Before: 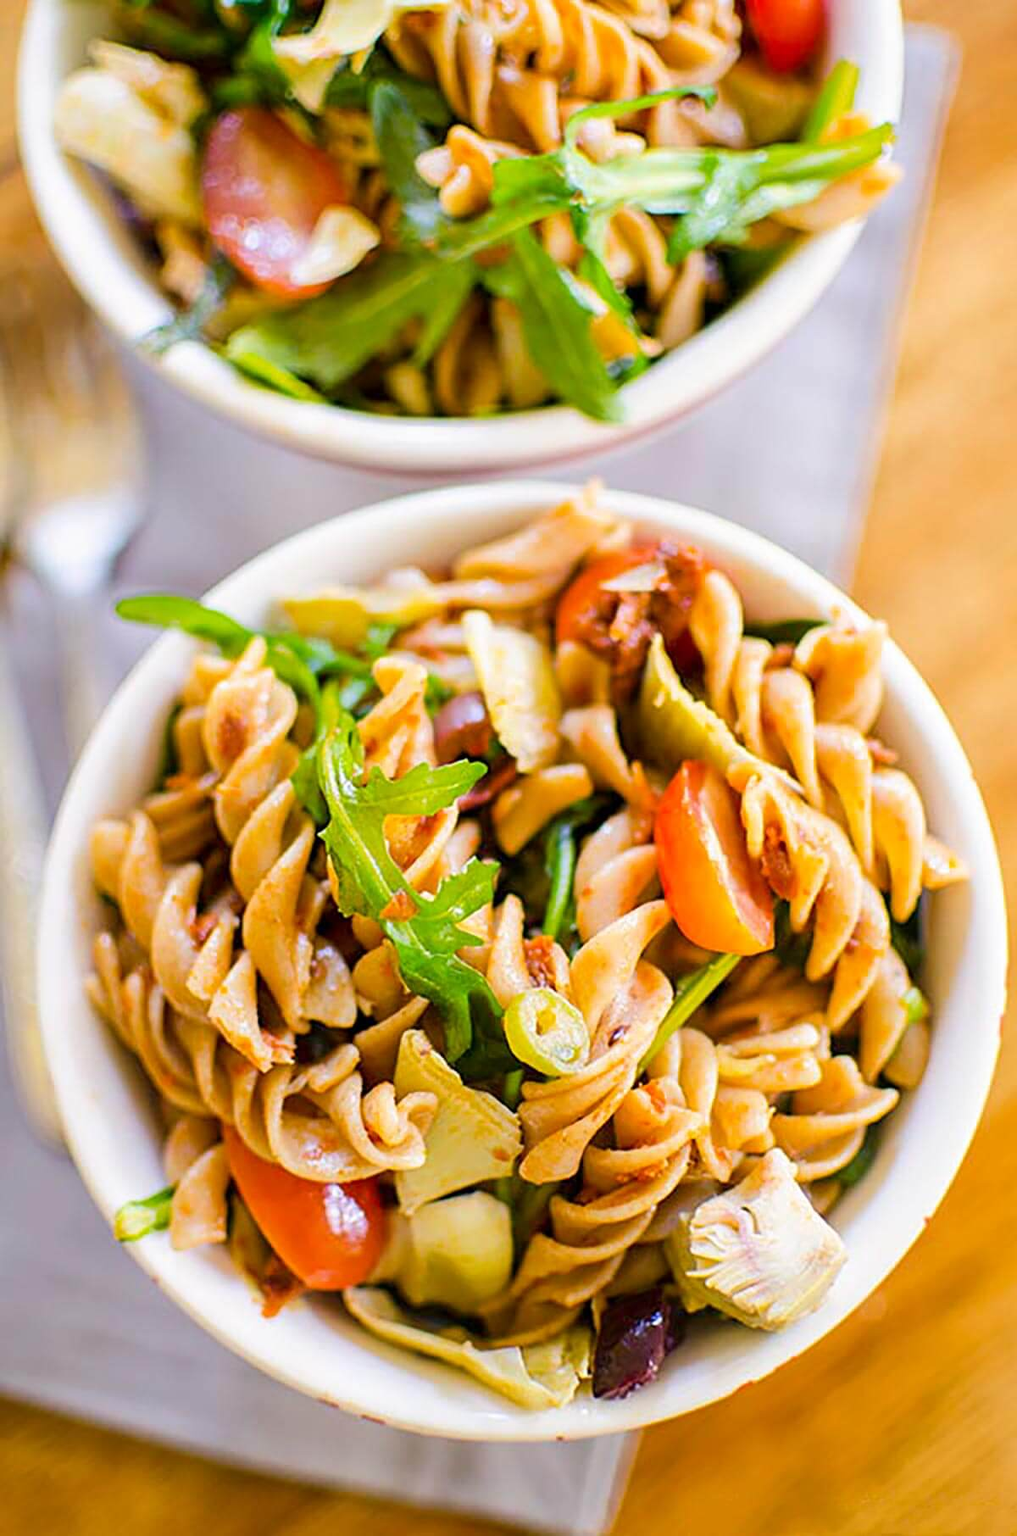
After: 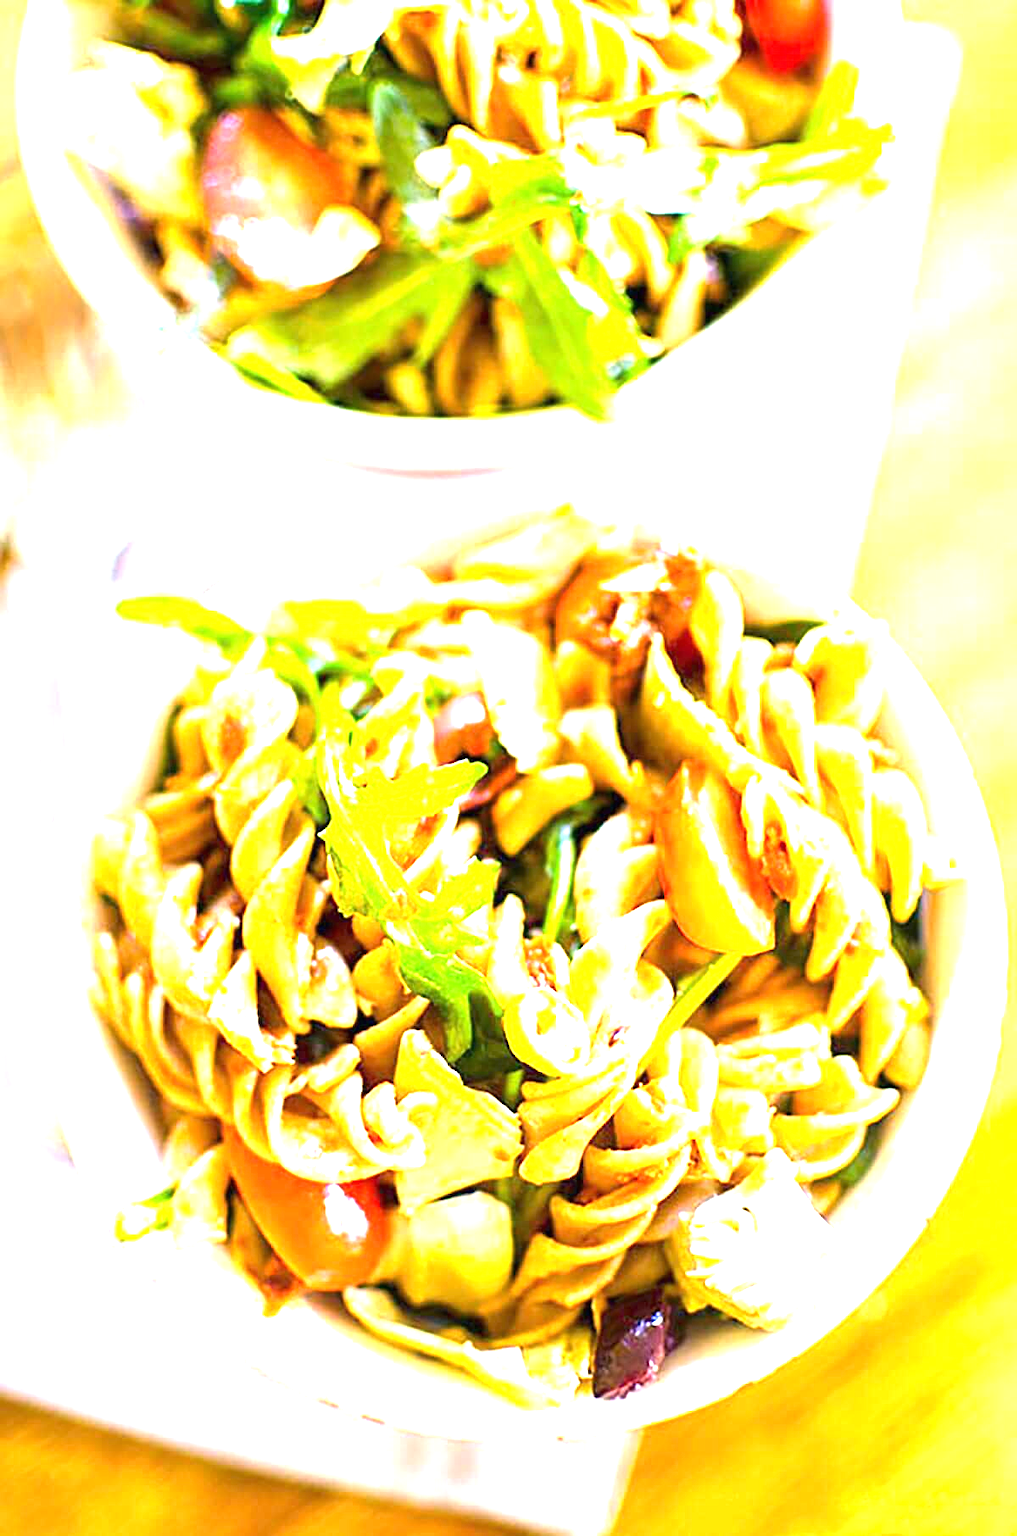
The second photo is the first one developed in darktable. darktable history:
exposure: black level correction 0, exposure 1.914 EV, compensate highlight preservation false
